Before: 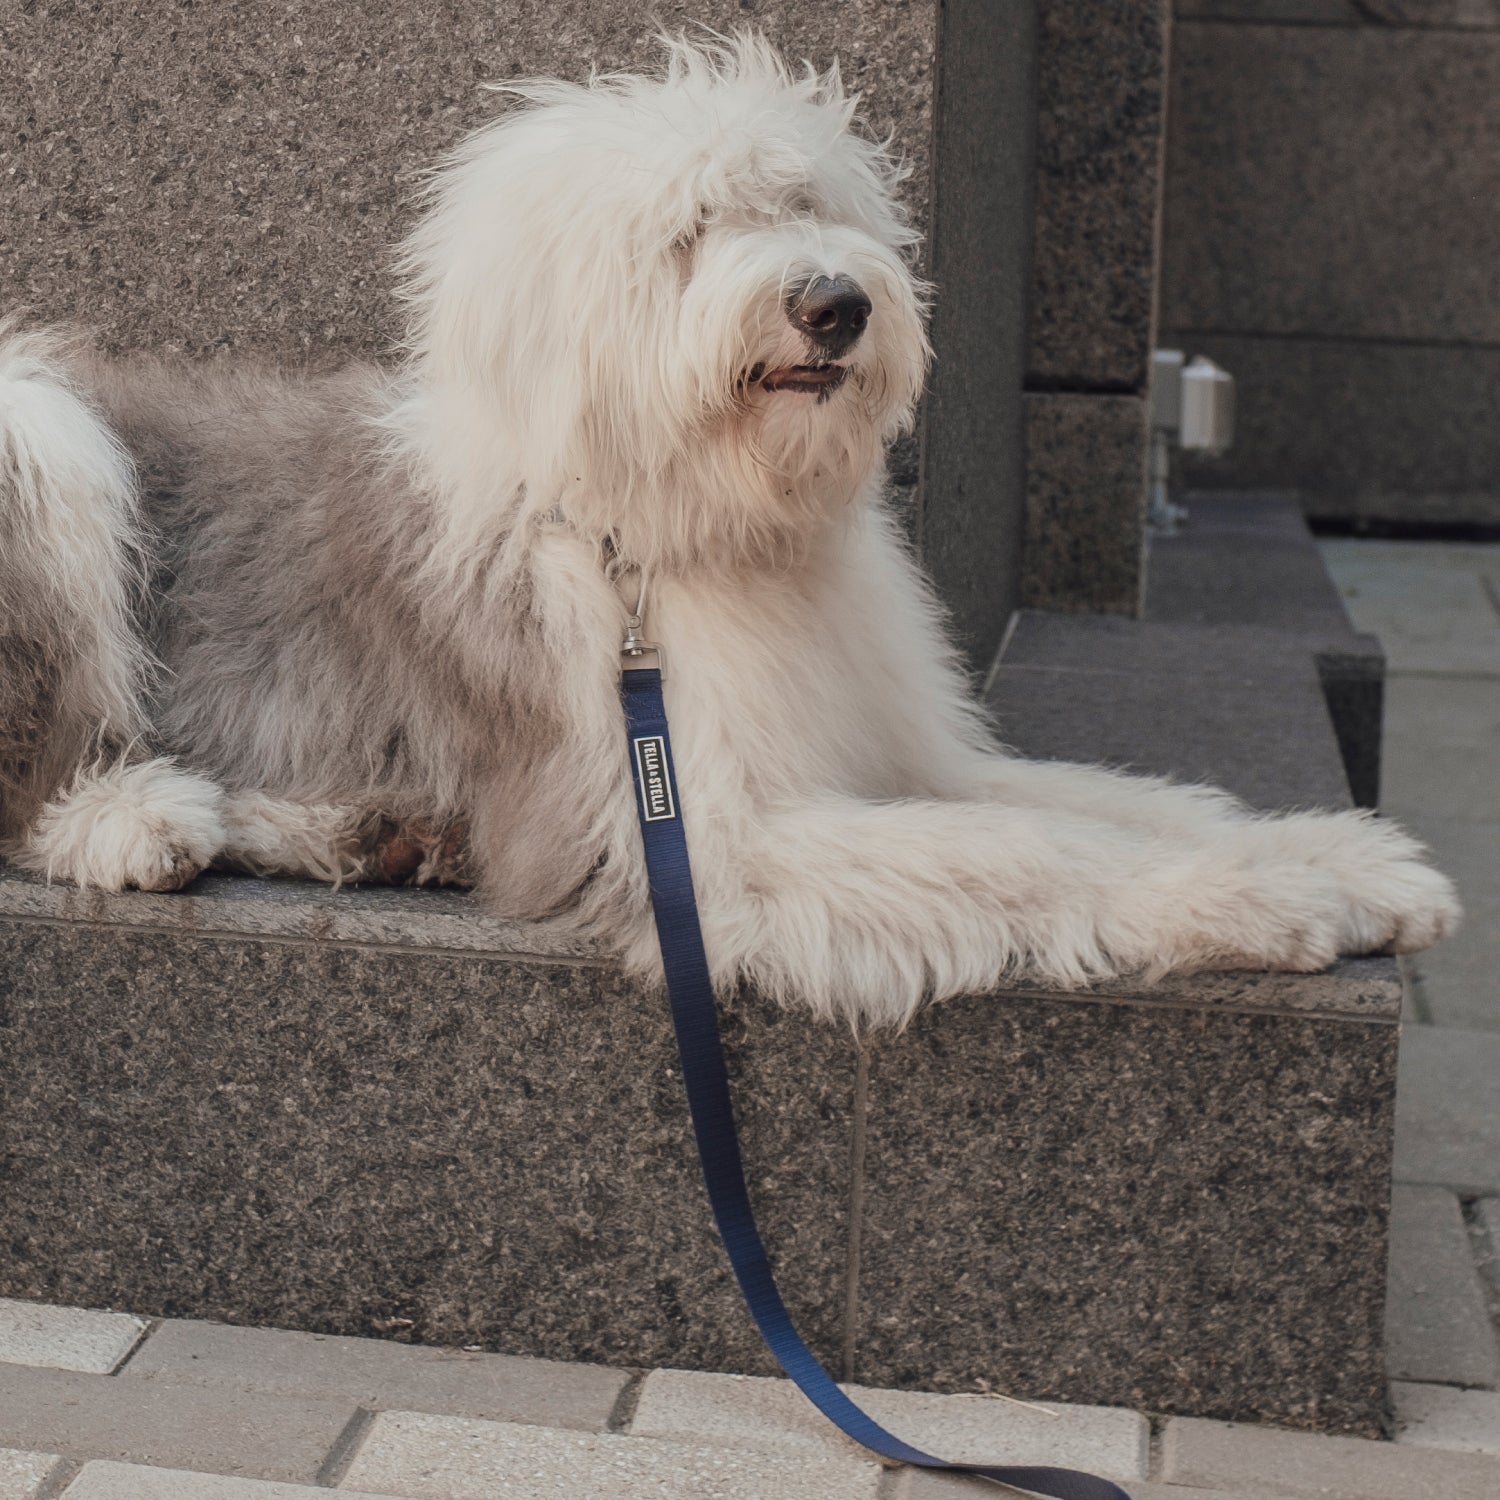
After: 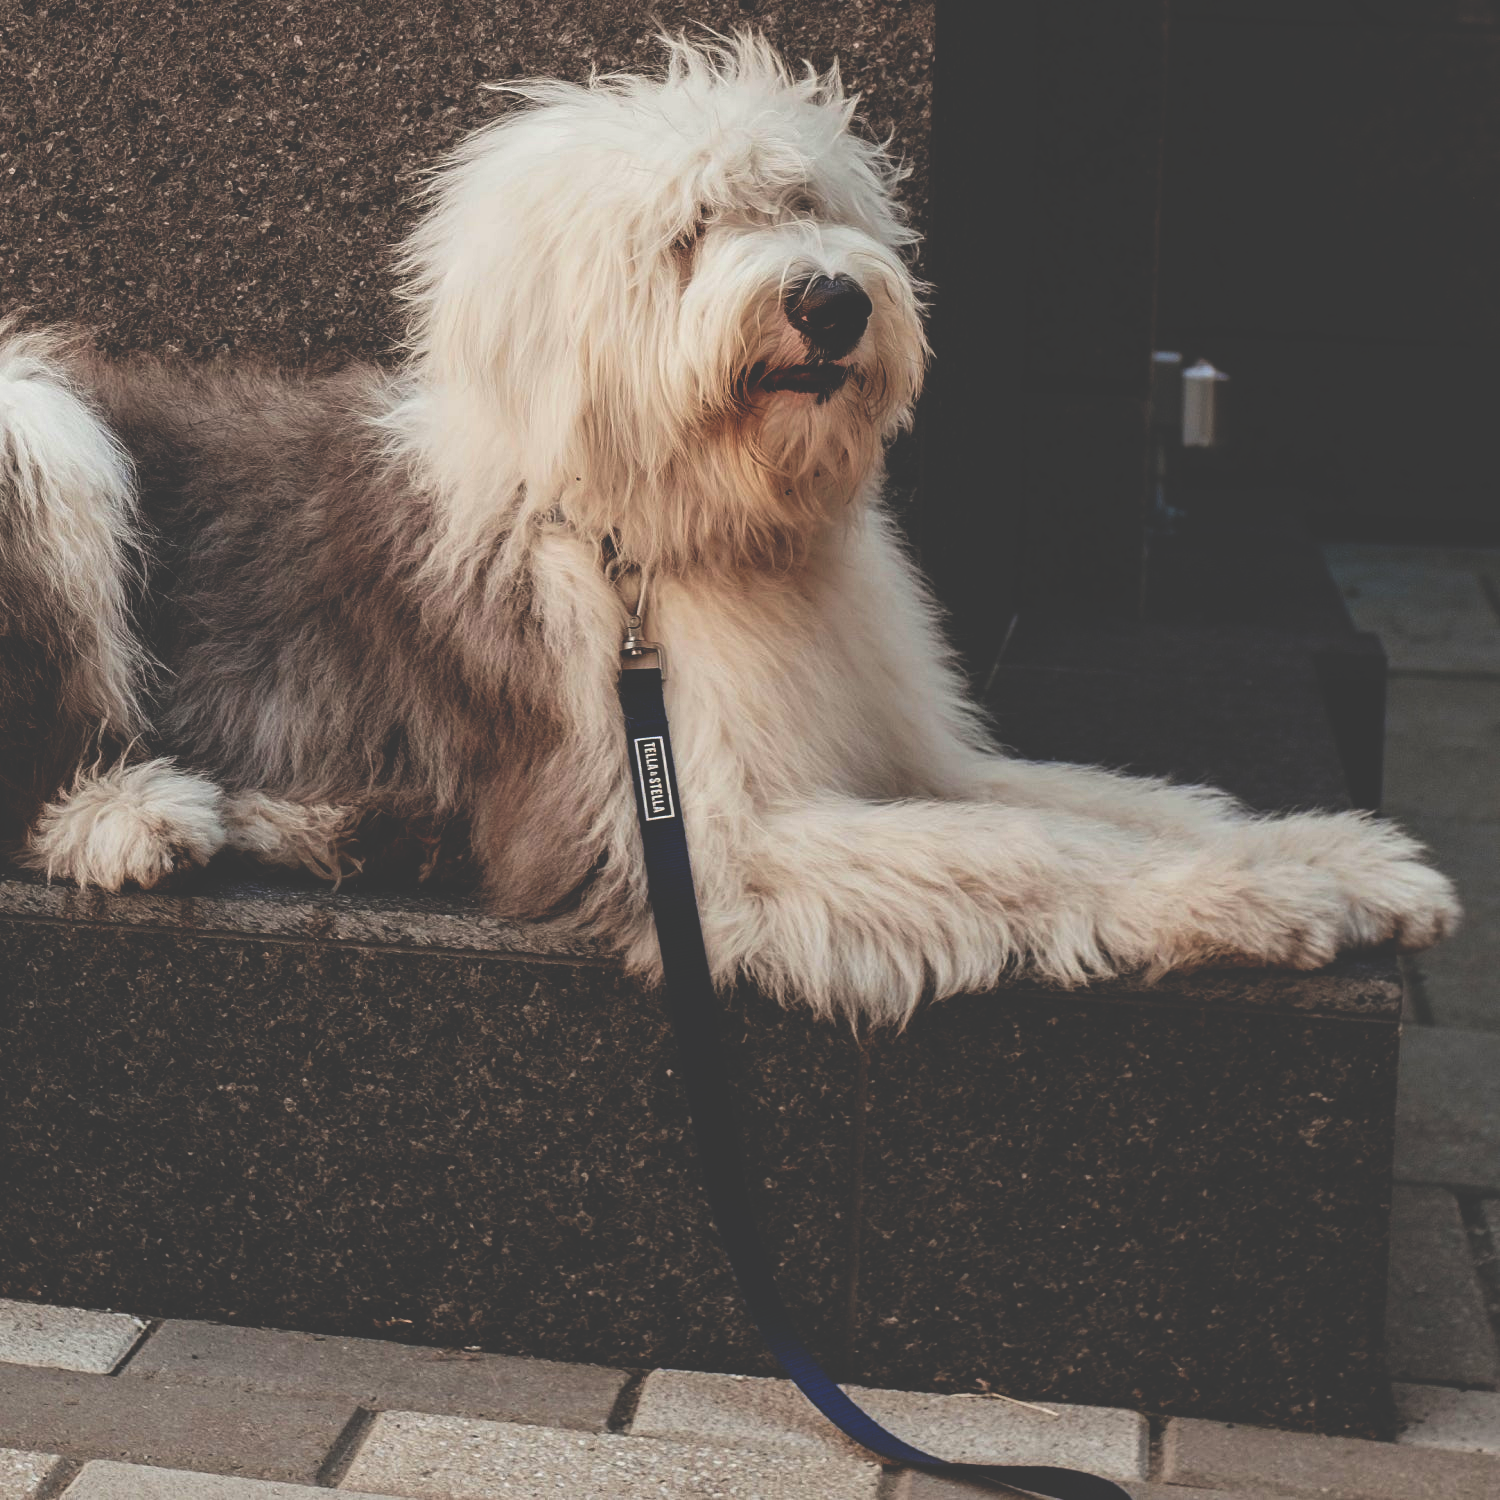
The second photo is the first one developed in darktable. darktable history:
levels: levels [0, 0.492, 0.984]
base curve: curves: ch0 [(0, 0.036) (0.083, 0.04) (0.804, 1)], preserve colors none
